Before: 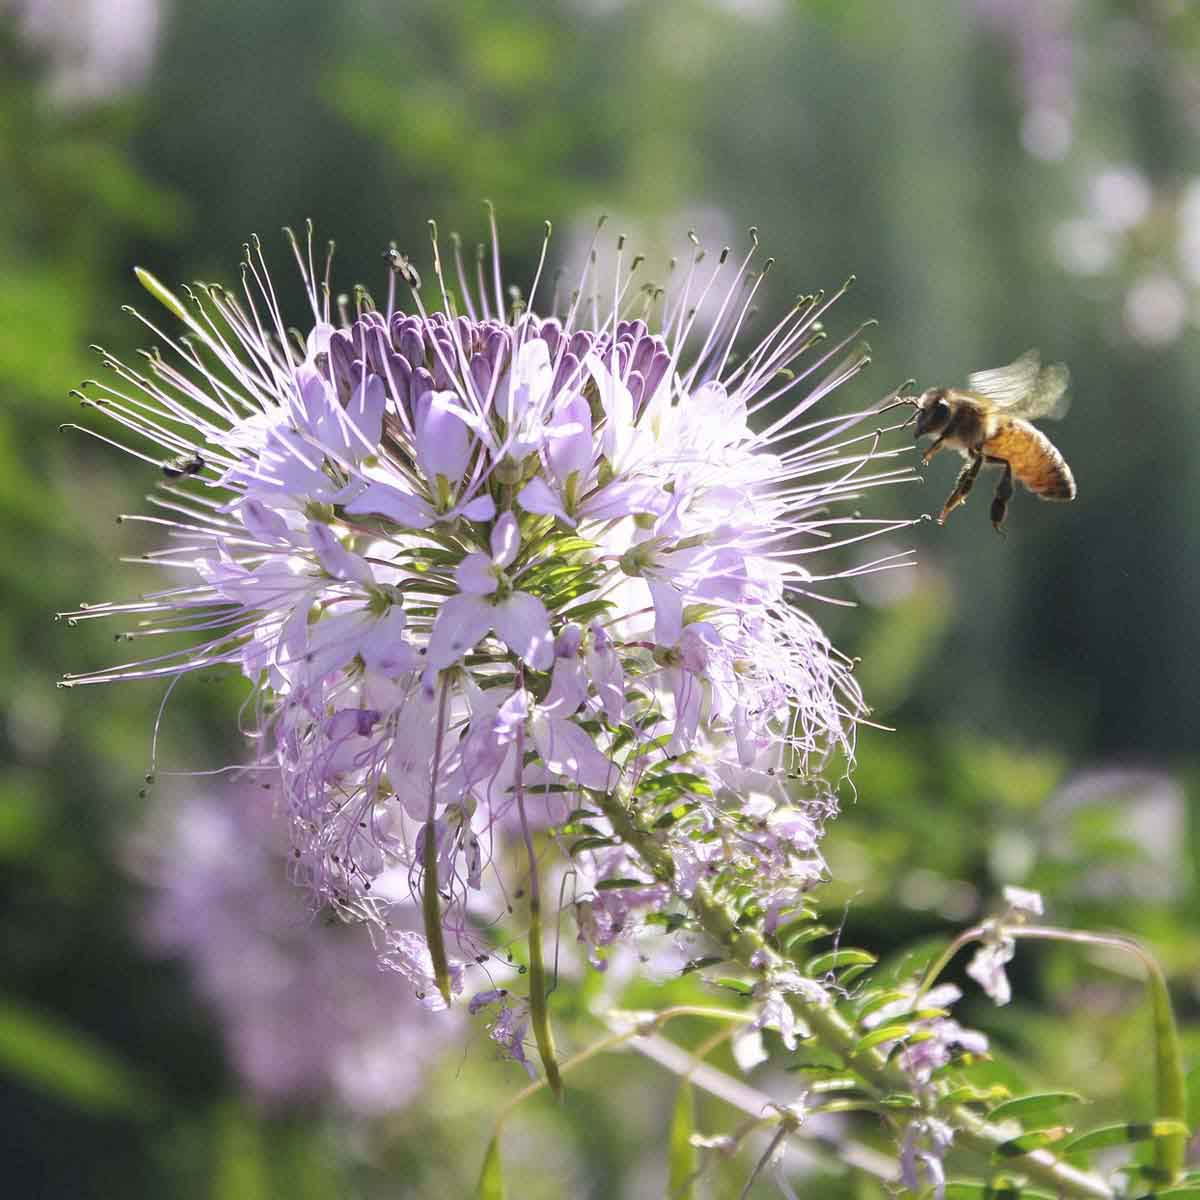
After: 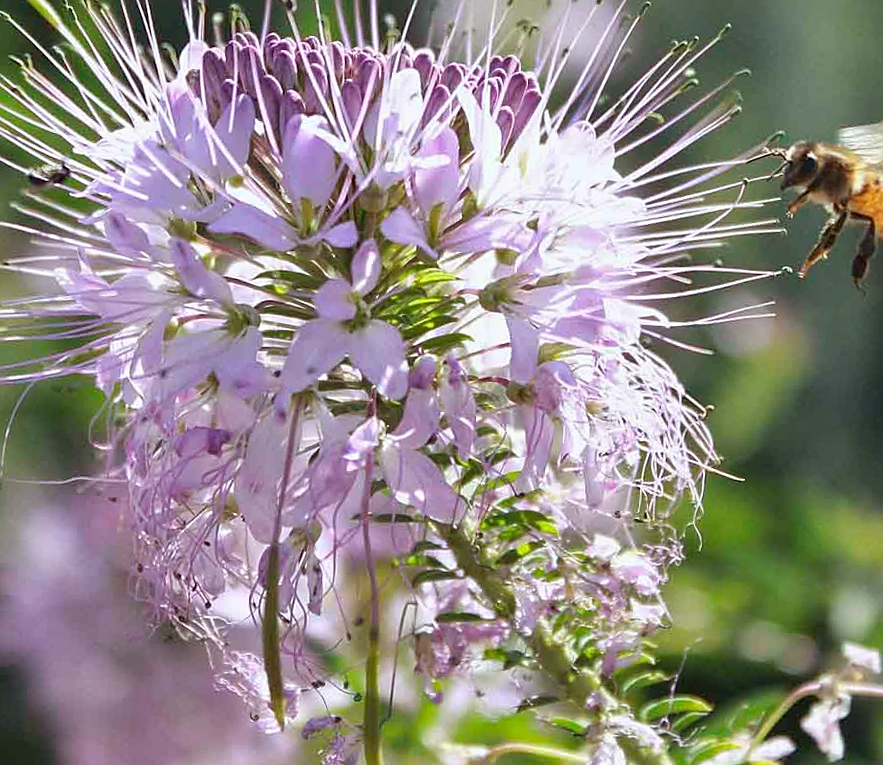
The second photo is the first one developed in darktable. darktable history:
sharpen: radius 1.864, amount 0.398, threshold 1.271
shadows and highlights: shadows 43.71, white point adjustment -1.46, soften with gaussian
crop and rotate: angle -3.37°, left 9.79%, top 20.73%, right 12.42%, bottom 11.82%
color correction: highlights a* -2.73, highlights b* -2.09, shadows a* 2.41, shadows b* 2.73
